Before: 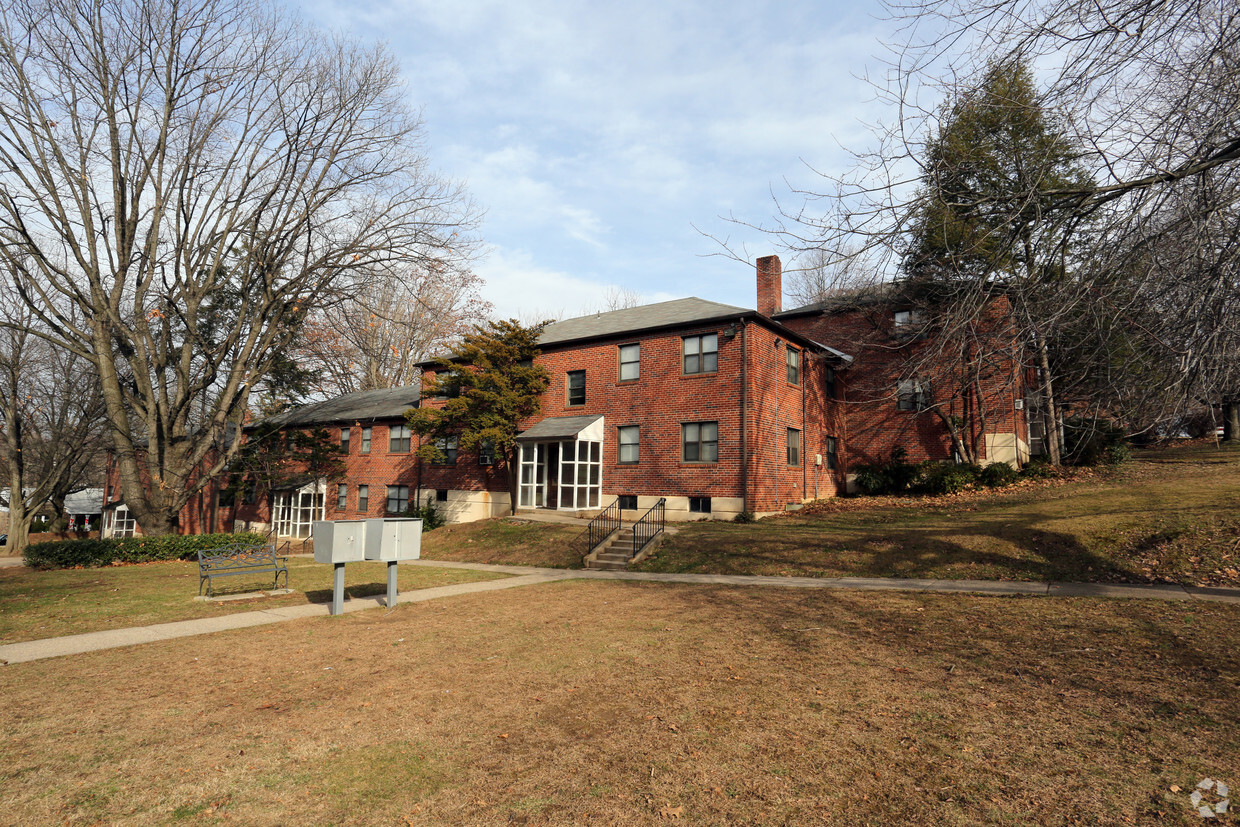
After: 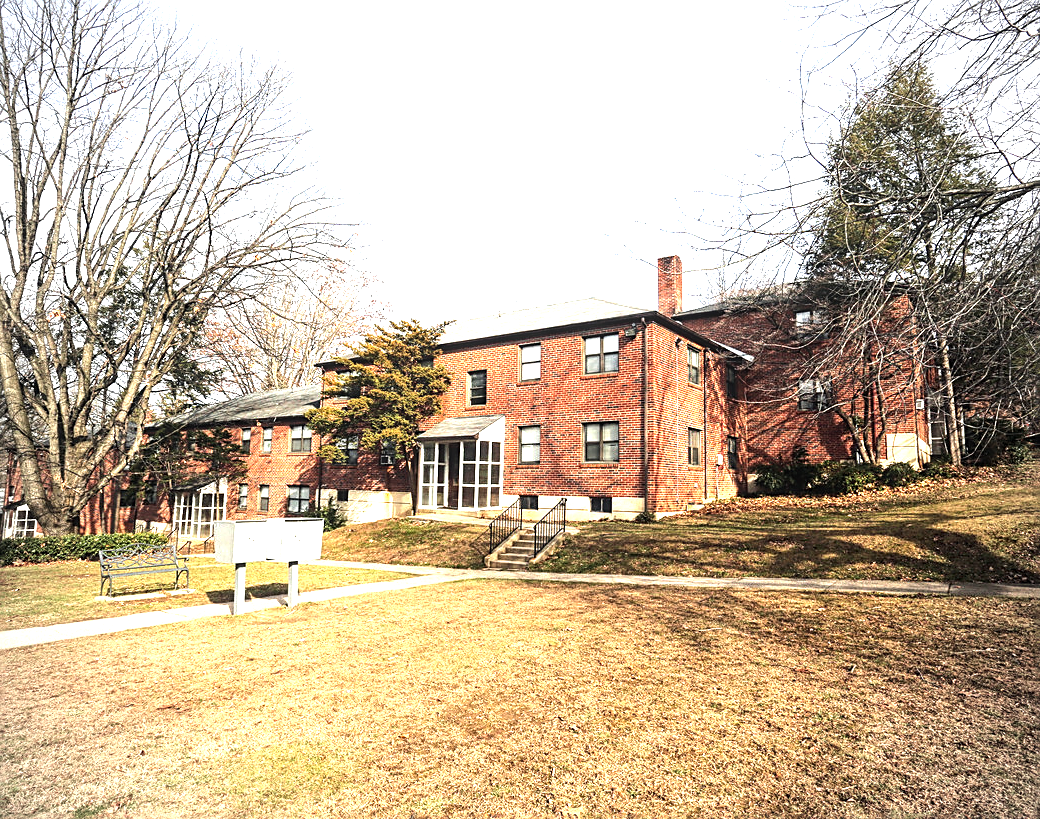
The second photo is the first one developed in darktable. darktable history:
crop: left 8.026%, right 7.374%
vignetting: on, module defaults
exposure: black level correction 0, exposure 1.2 EV, compensate exposure bias true, compensate highlight preservation false
sharpen: on, module defaults
local contrast: on, module defaults
tone equalizer: -8 EV -0.75 EV, -7 EV -0.7 EV, -6 EV -0.6 EV, -5 EV -0.4 EV, -3 EV 0.4 EV, -2 EV 0.6 EV, -1 EV 0.7 EV, +0 EV 0.75 EV, edges refinement/feathering 500, mask exposure compensation -1.57 EV, preserve details no
